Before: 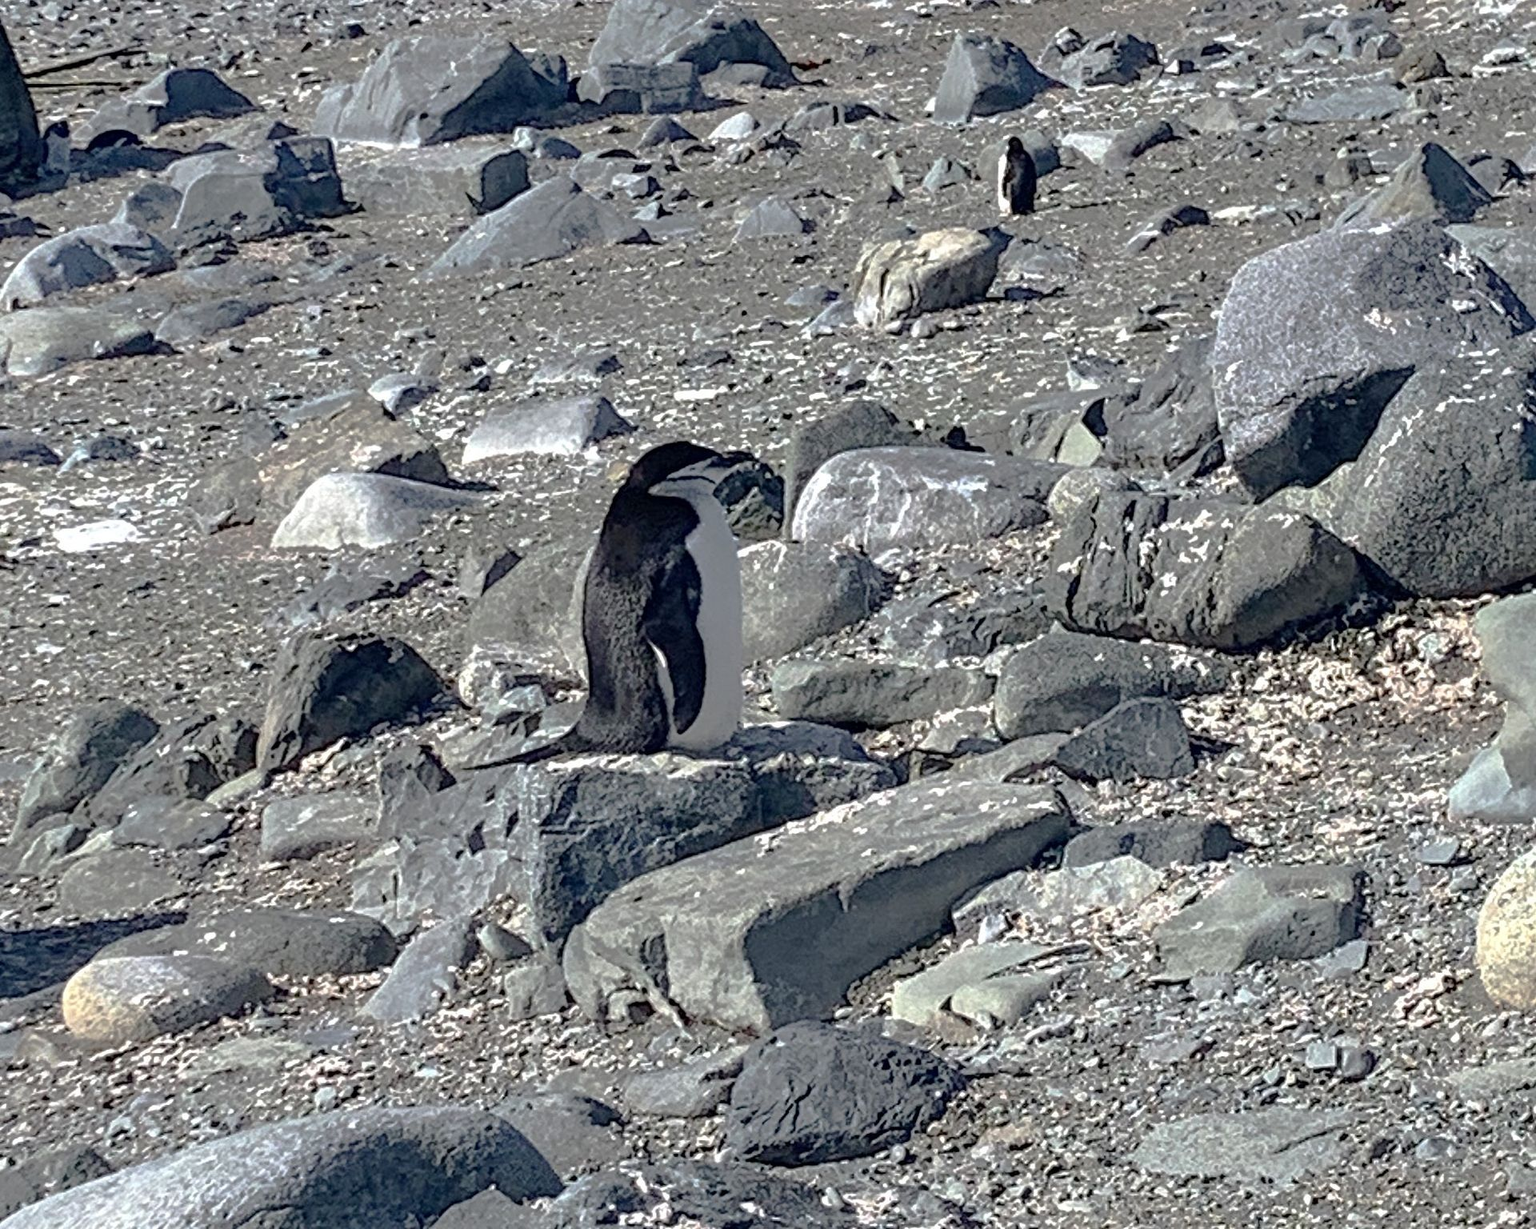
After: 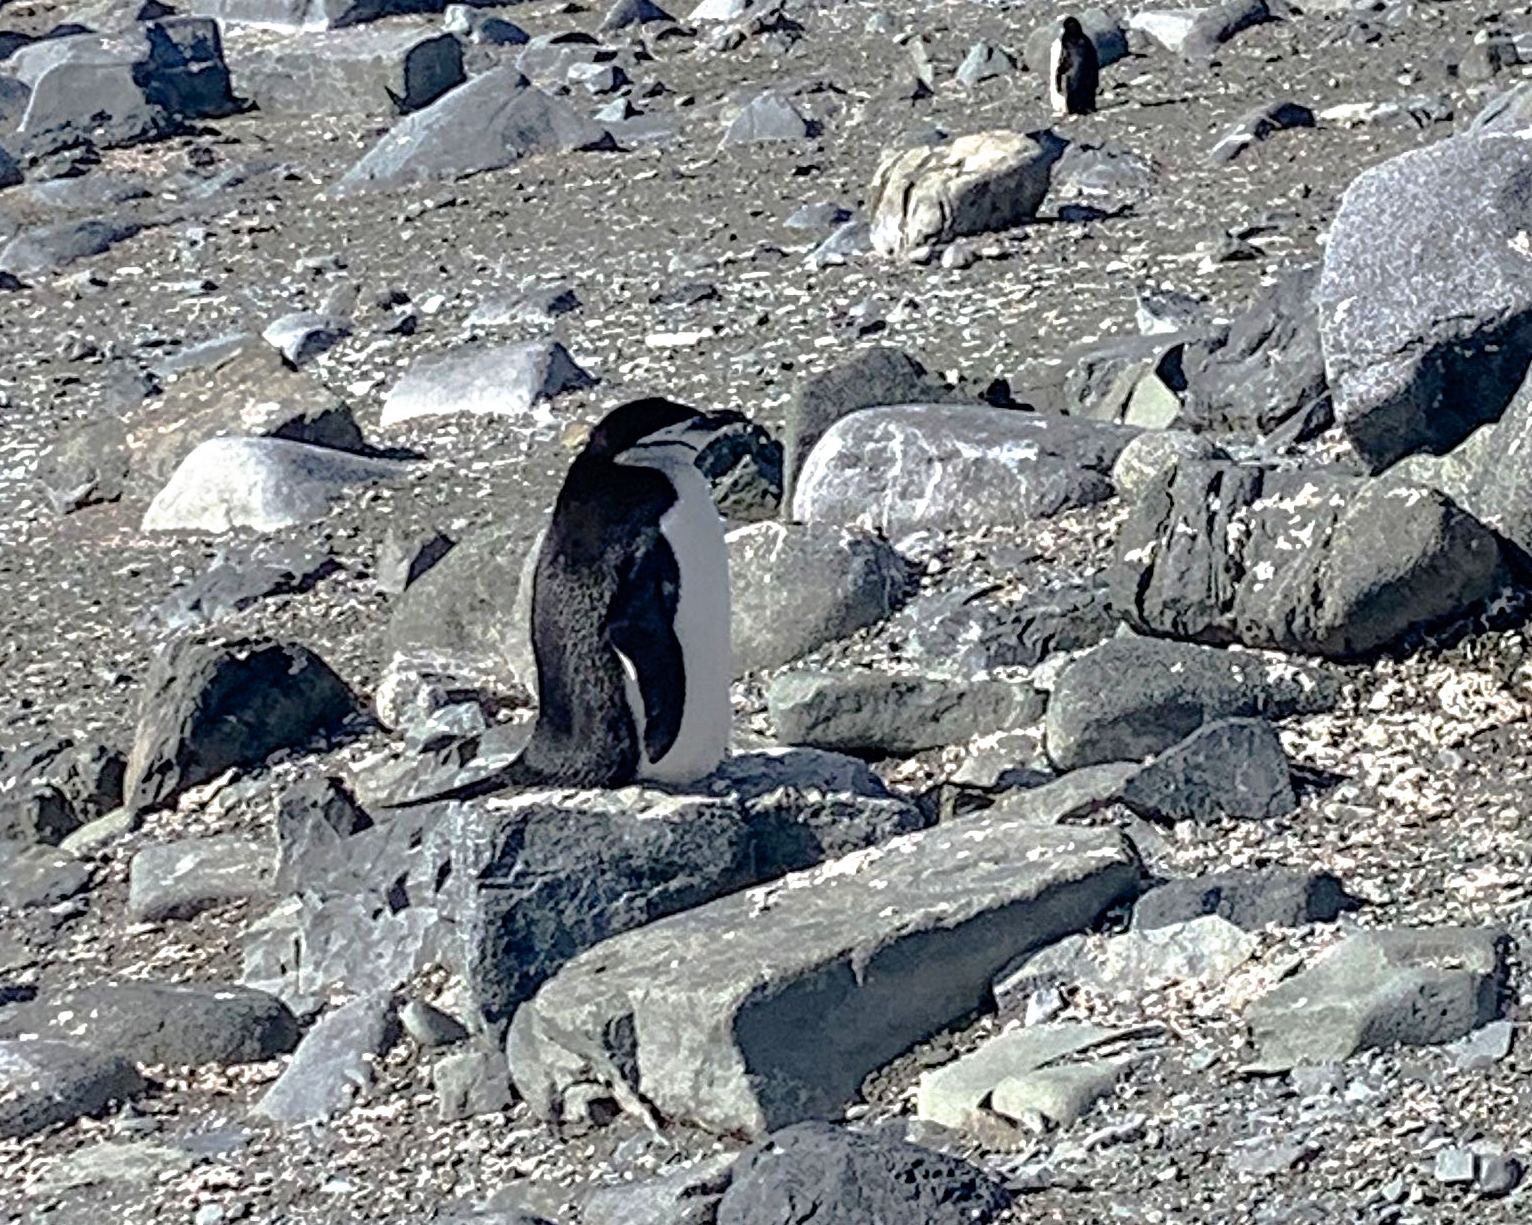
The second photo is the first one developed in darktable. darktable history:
crop and rotate: left 10.263%, top 10.048%, right 9.931%, bottom 10.17%
tone curve: curves: ch0 [(0, 0) (0.003, 0.001) (0.011, 0.005) (0.025, 0.01) (0.044, 0.019) (0.069, 0.029) (0.1, 0.042) (0.136, 0.078) (0.177, 0.129) (0.224, 0.182) (0.277, 0.246) (0.335, 0.318) (0.399, 0.396) (0.468, 0.481) (0.543, 0.573) (0.623, 0.672) (0.709, 0.777) (0.801, 0.881) (0.898, 0.975) (1, 1)], preserve colors none
